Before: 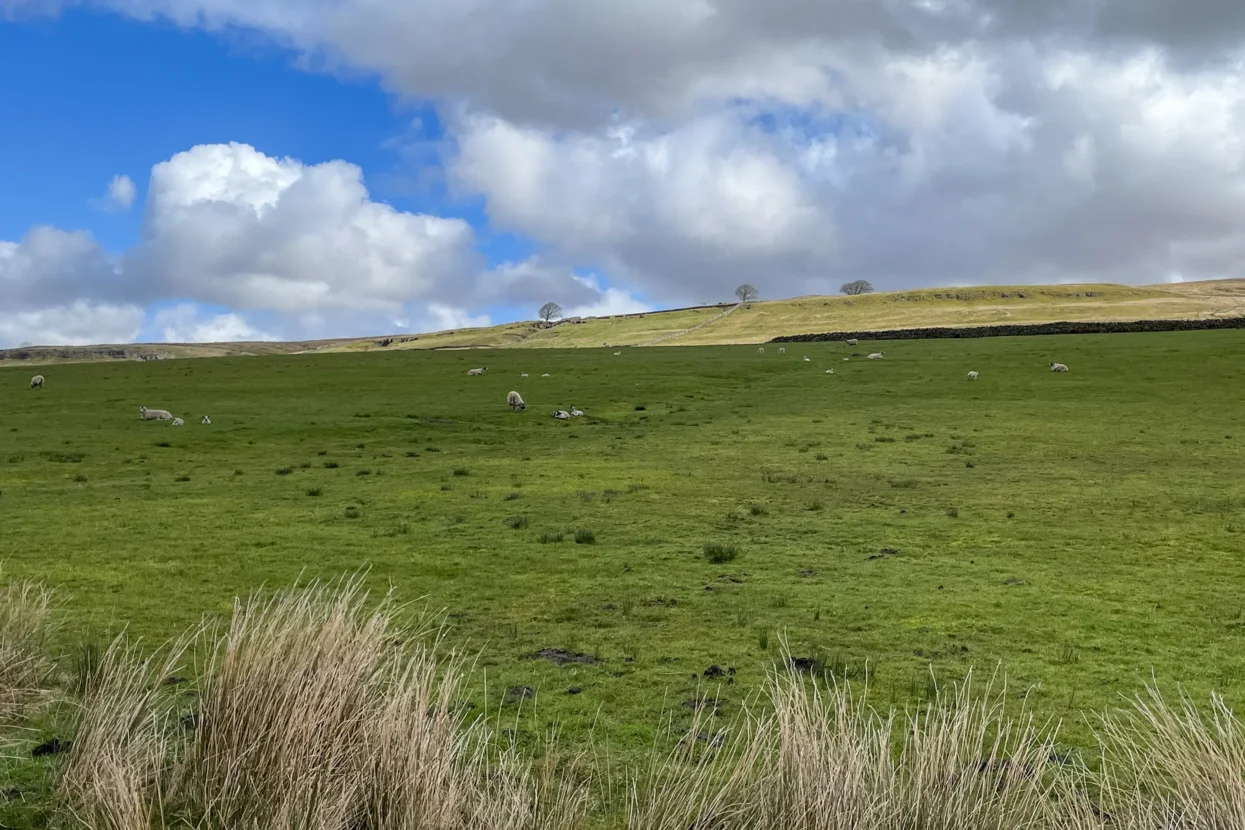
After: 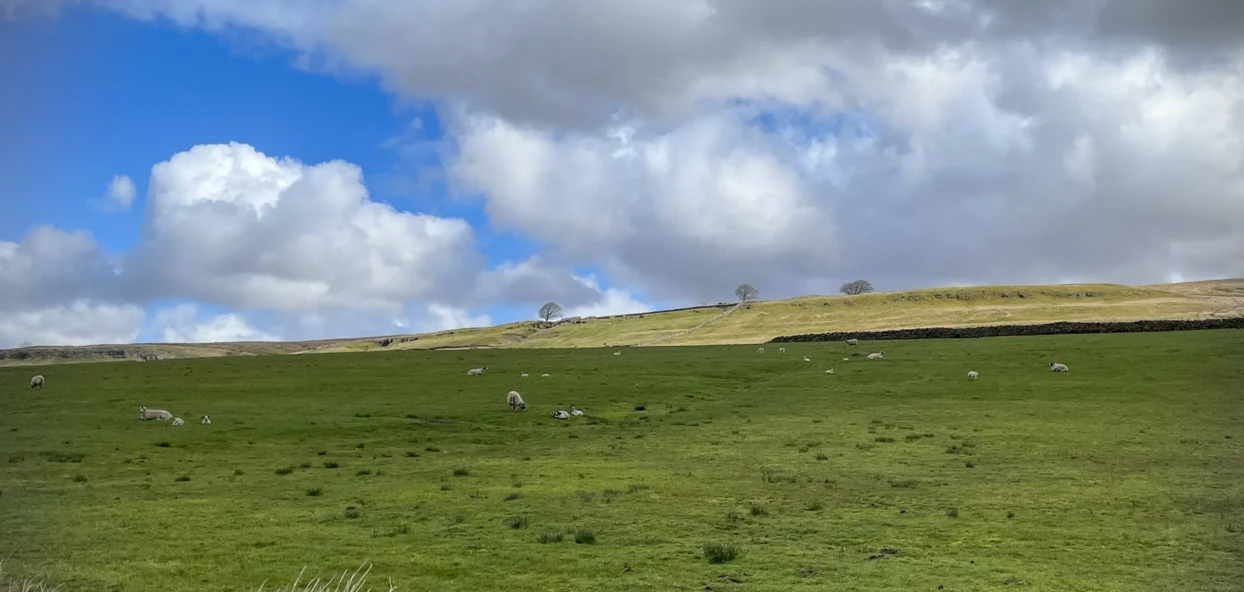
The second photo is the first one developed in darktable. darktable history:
crop: bottom 28.576%
vignetting: dithering 8-bit output, unbound false
